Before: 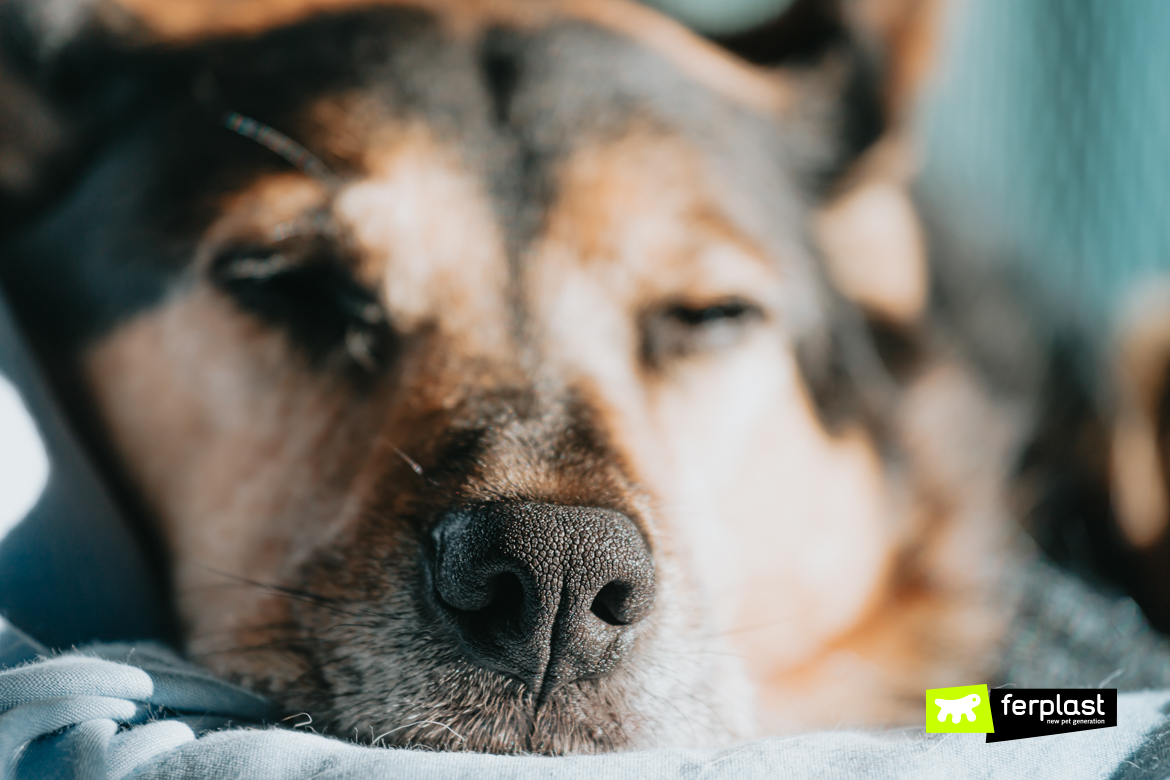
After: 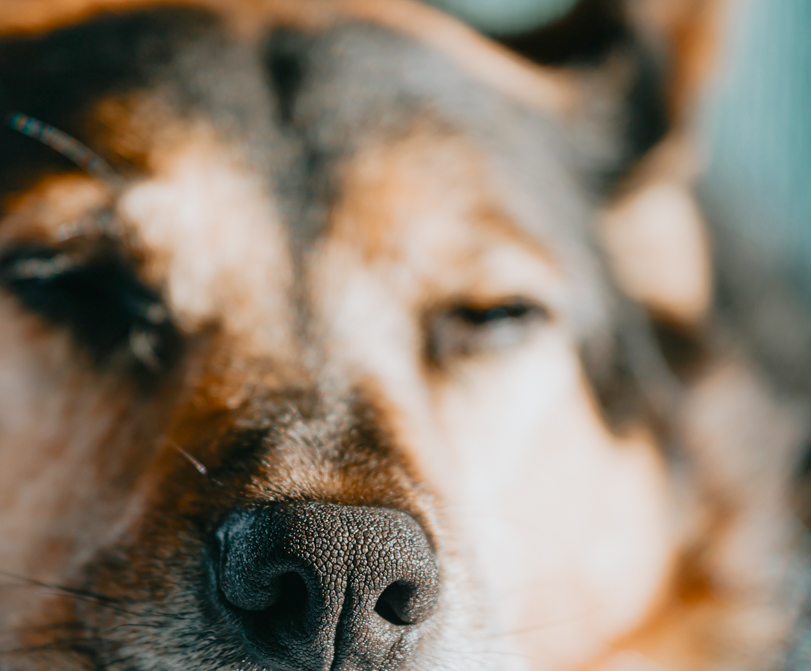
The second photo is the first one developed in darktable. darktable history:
color balance rgb: perceptual saturation grading › global saturation 20%, perceptual saturation grading › highlights -25%, perceptual saturation grading › shadows 50%
crop: left 18.479%, right 12.2%, bottom 13.971%
